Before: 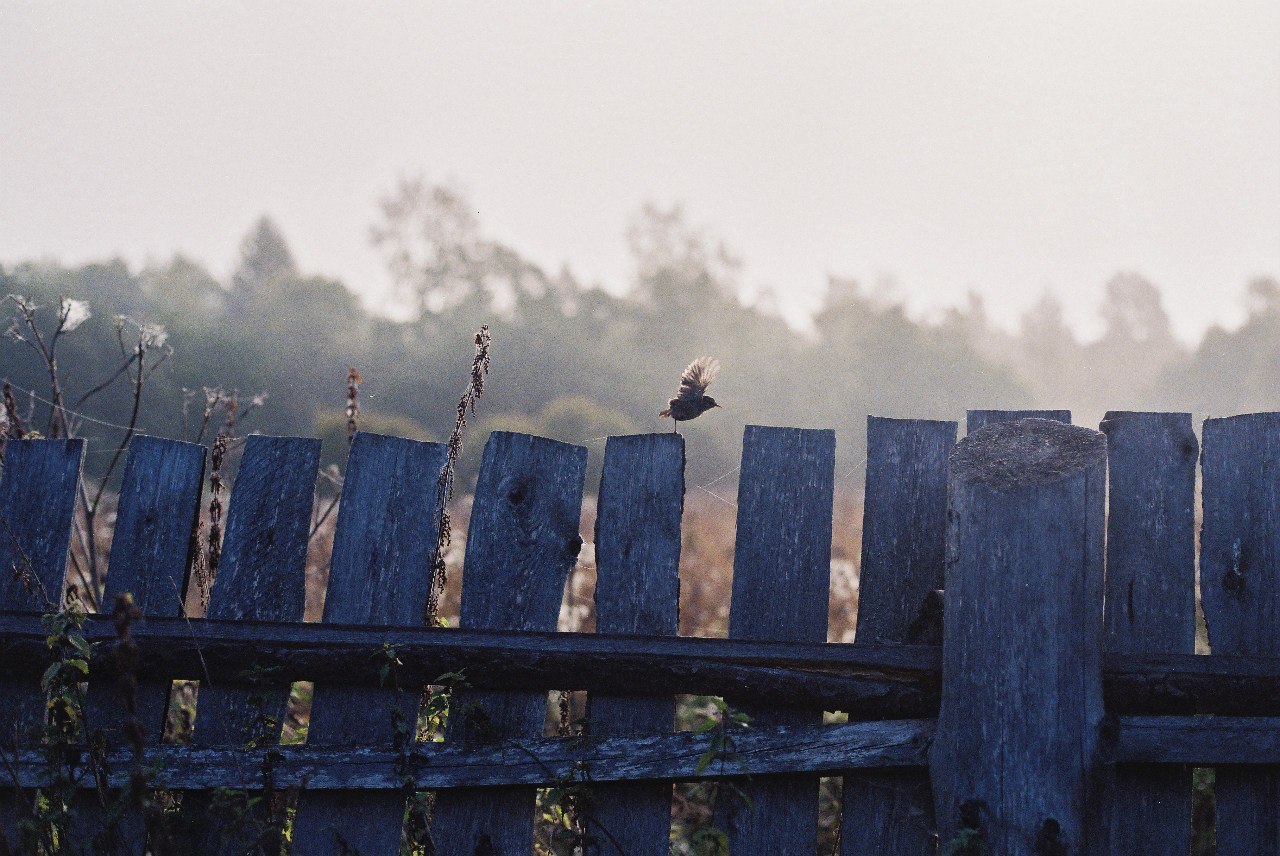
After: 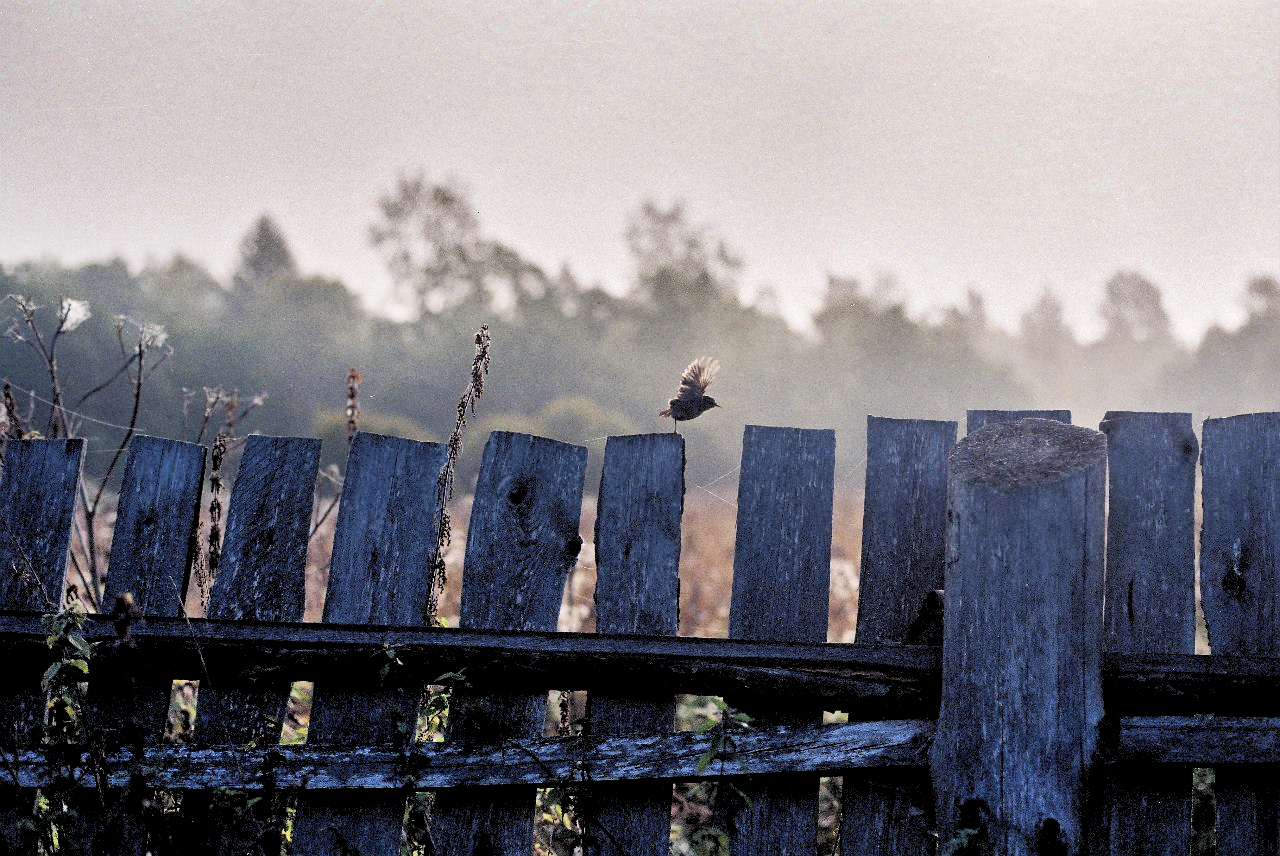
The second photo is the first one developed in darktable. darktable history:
rgb levels: levels [[0.013, 0.434, 0.89], [0, 0.5, 1], [0, 0.5, 1]]
shadows and highlights: radius 108.52, shadows 44.07, highlights -67.8, low approximation 0.01, soften with gaussian
